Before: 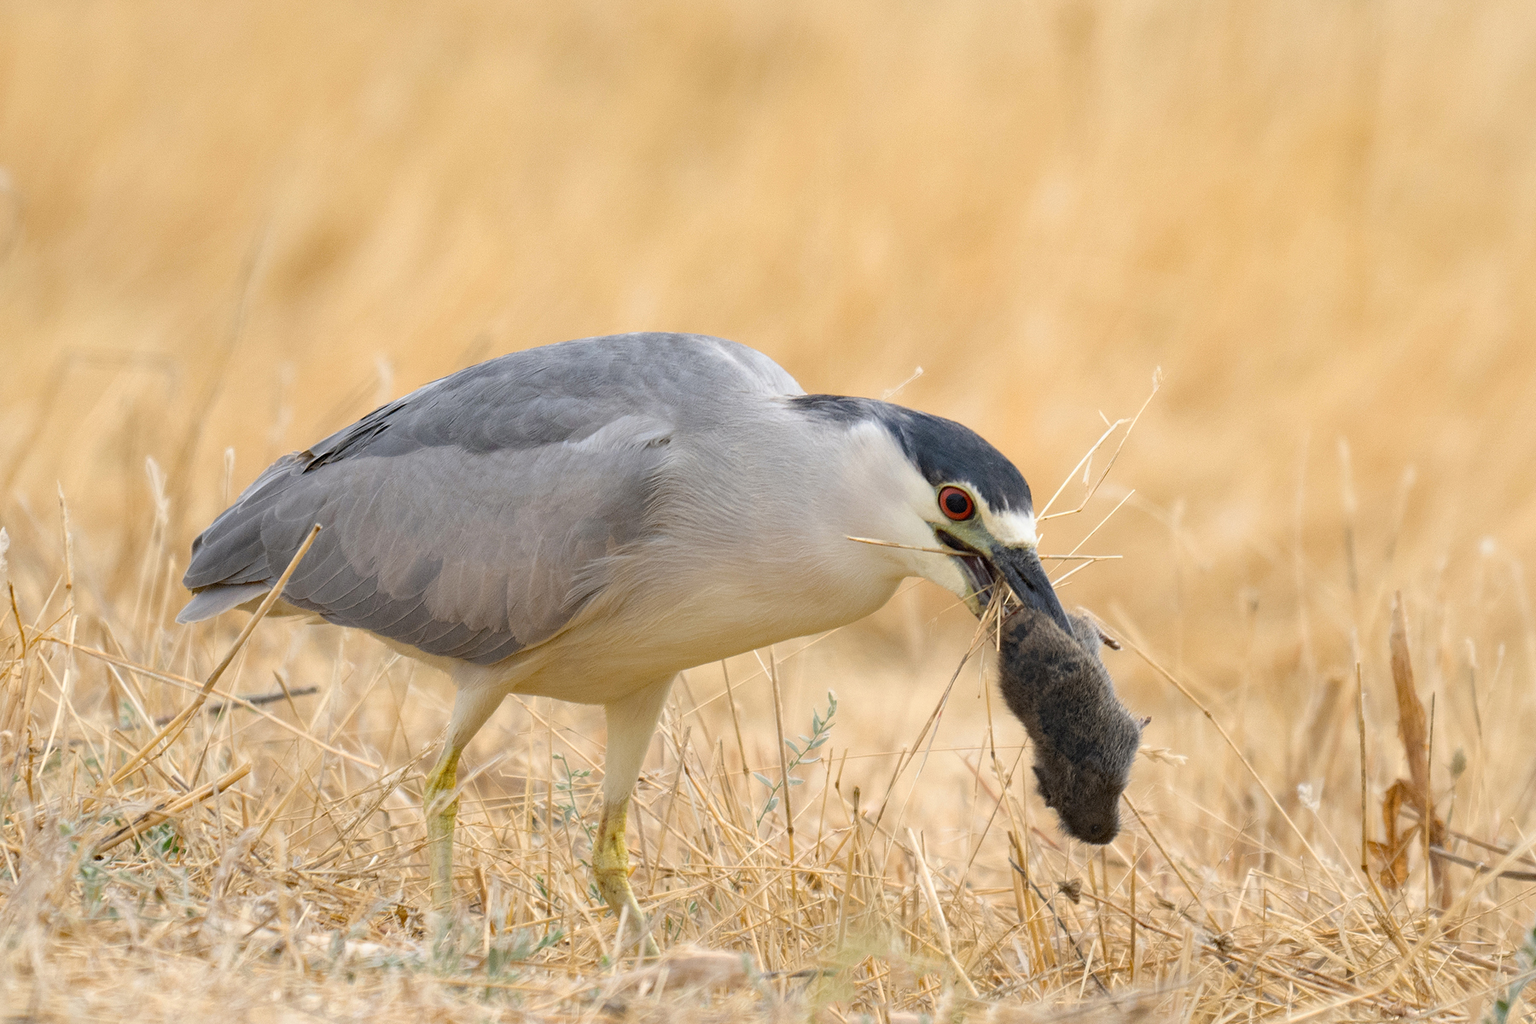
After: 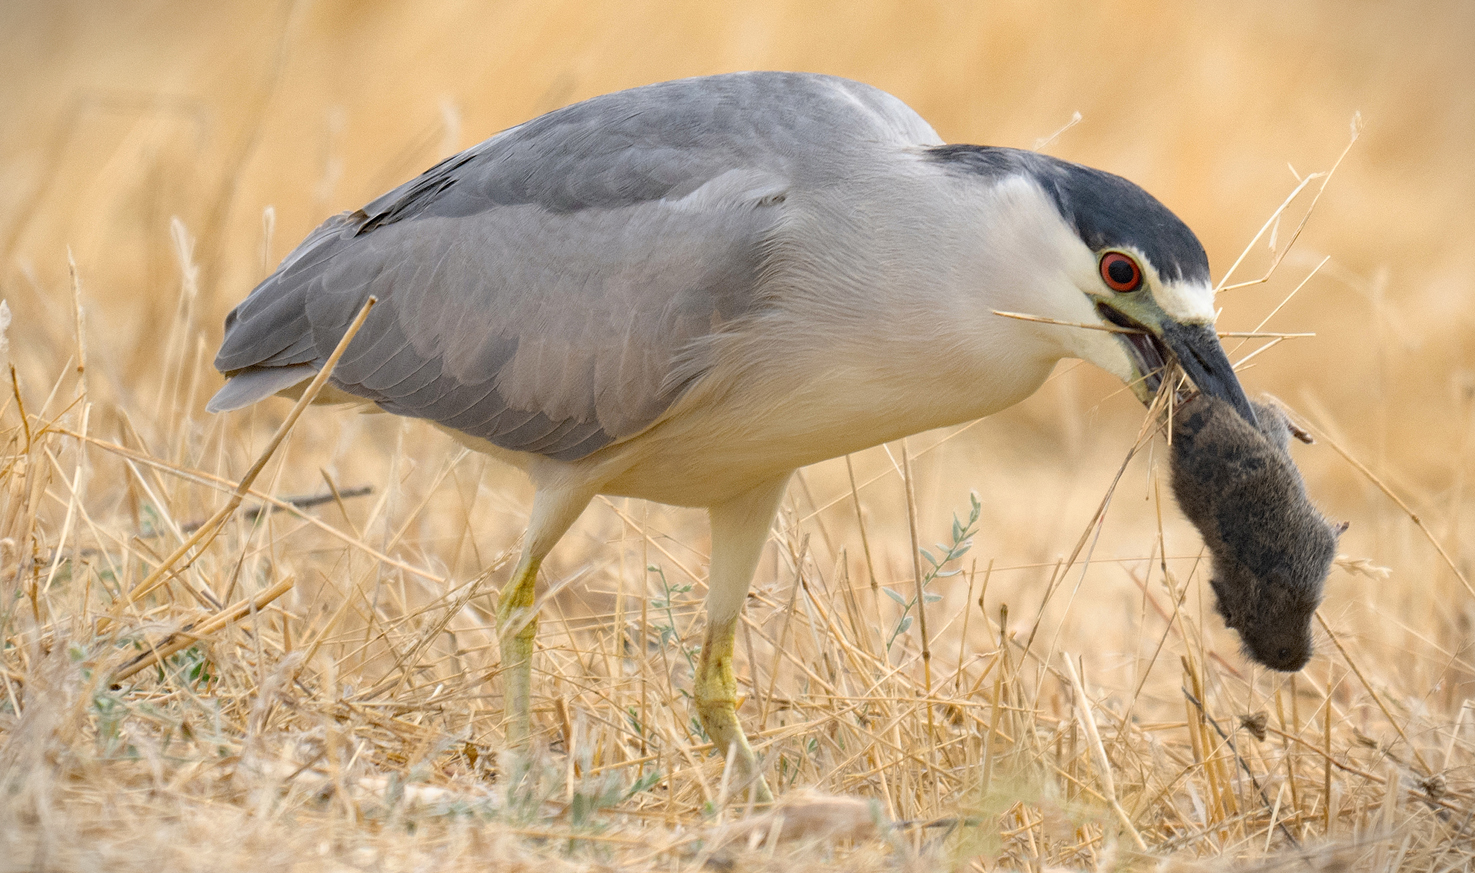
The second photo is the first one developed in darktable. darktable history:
vignetting: fall-off start 100.46%, width/height ratio 1.304
crop: top 26.509%, right 18.02%
